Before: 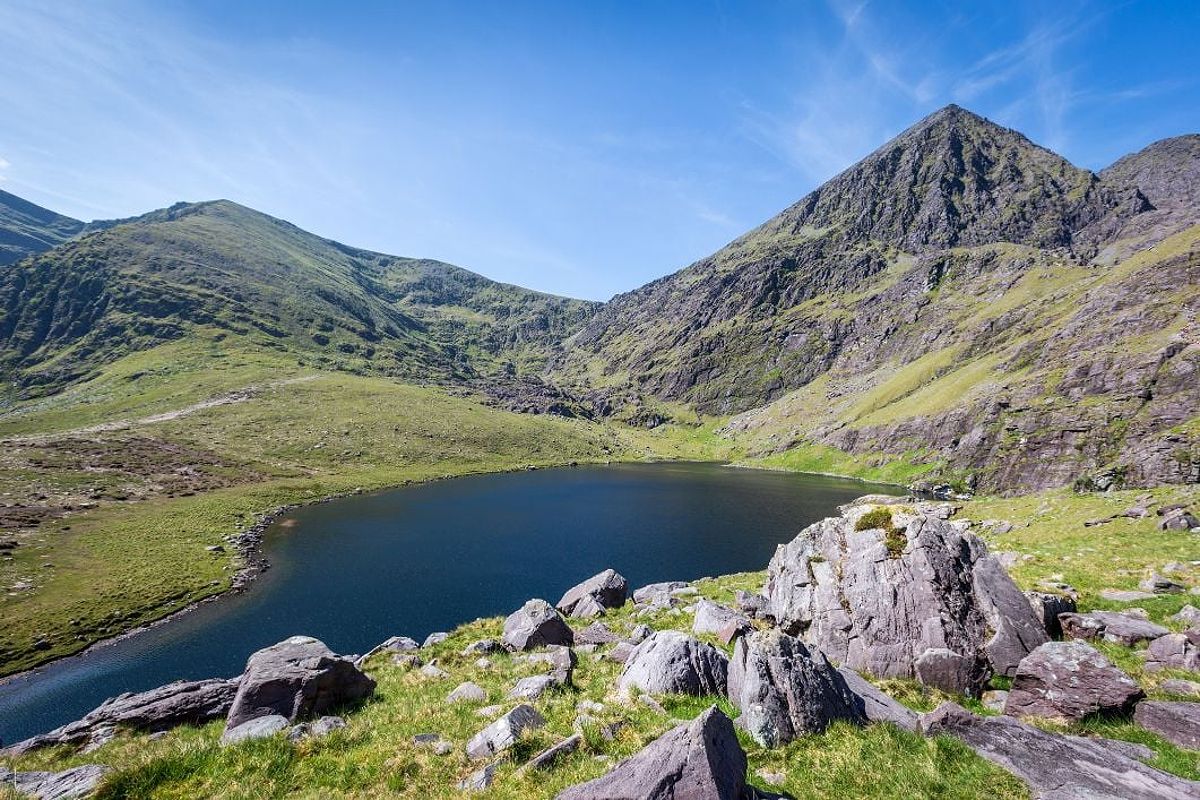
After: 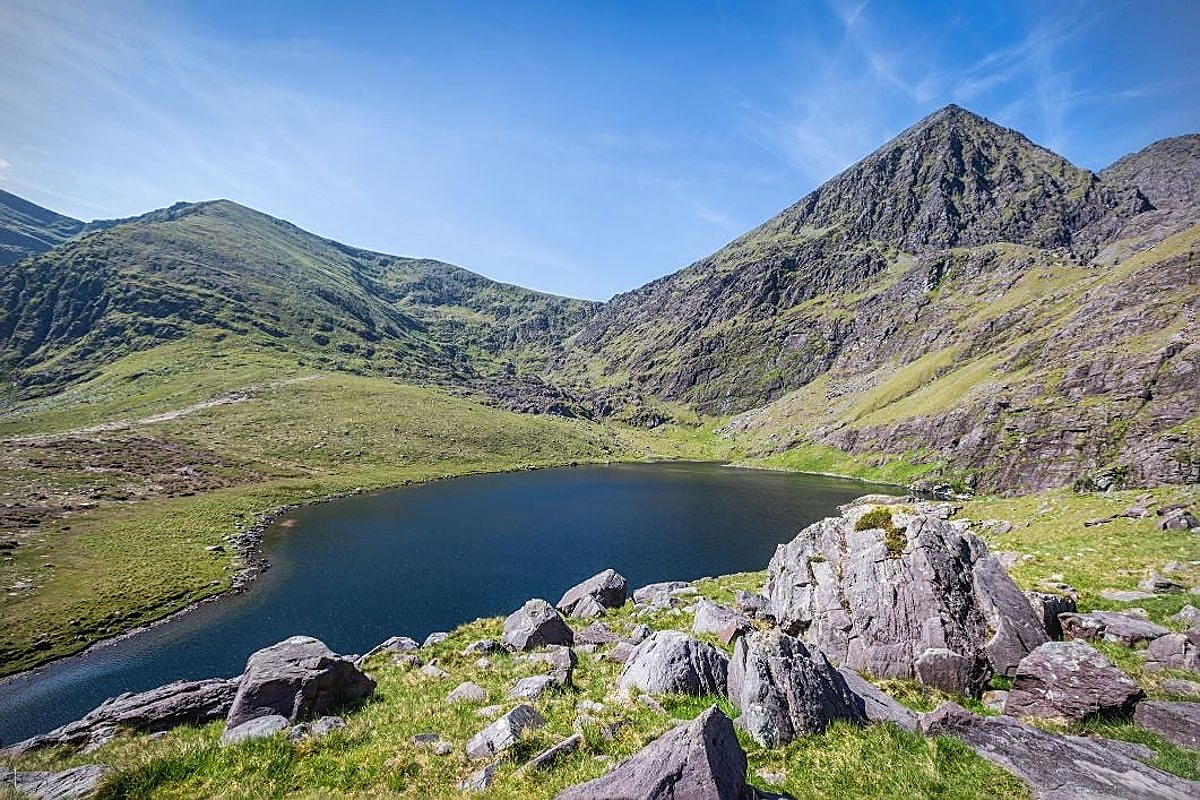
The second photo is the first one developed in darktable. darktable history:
shadows and highlights: shadows 36.63, highlights -27.66, soften with gaussian
vignetting: fall-off start 92.24%
local contrast: detail 109%
sharpen: on, module defaults
